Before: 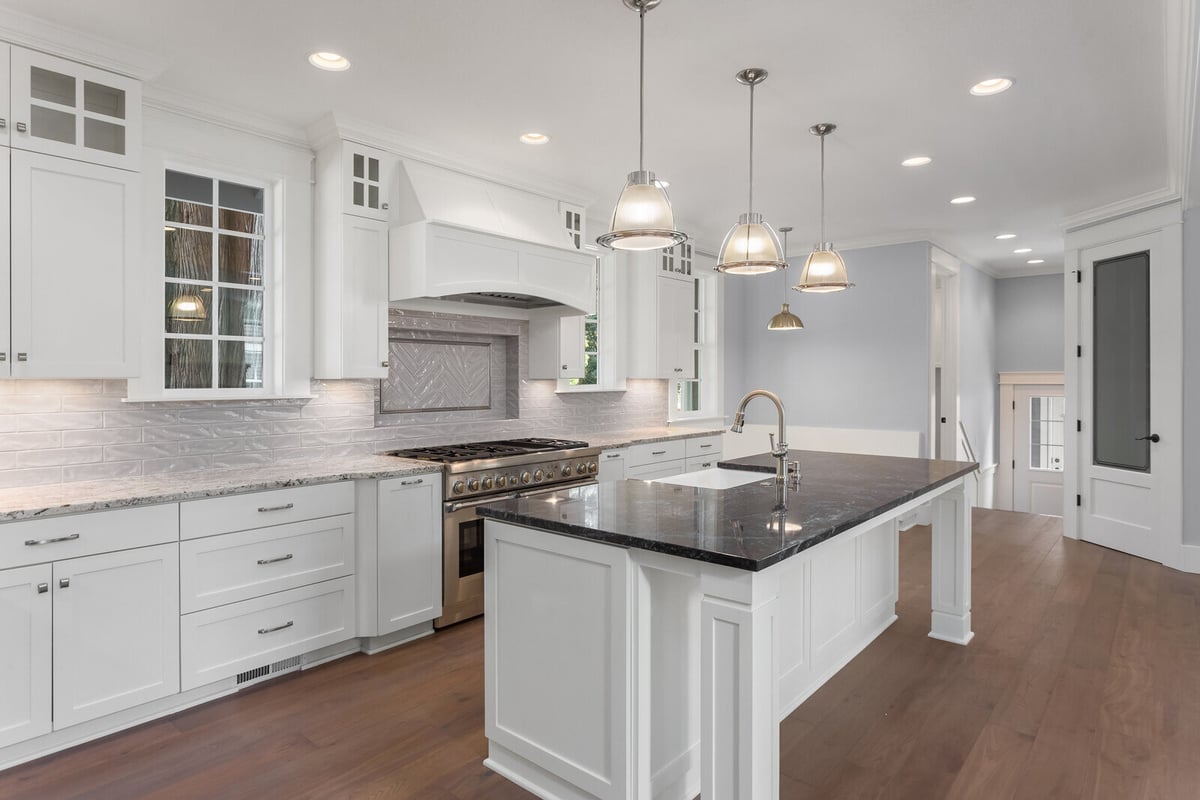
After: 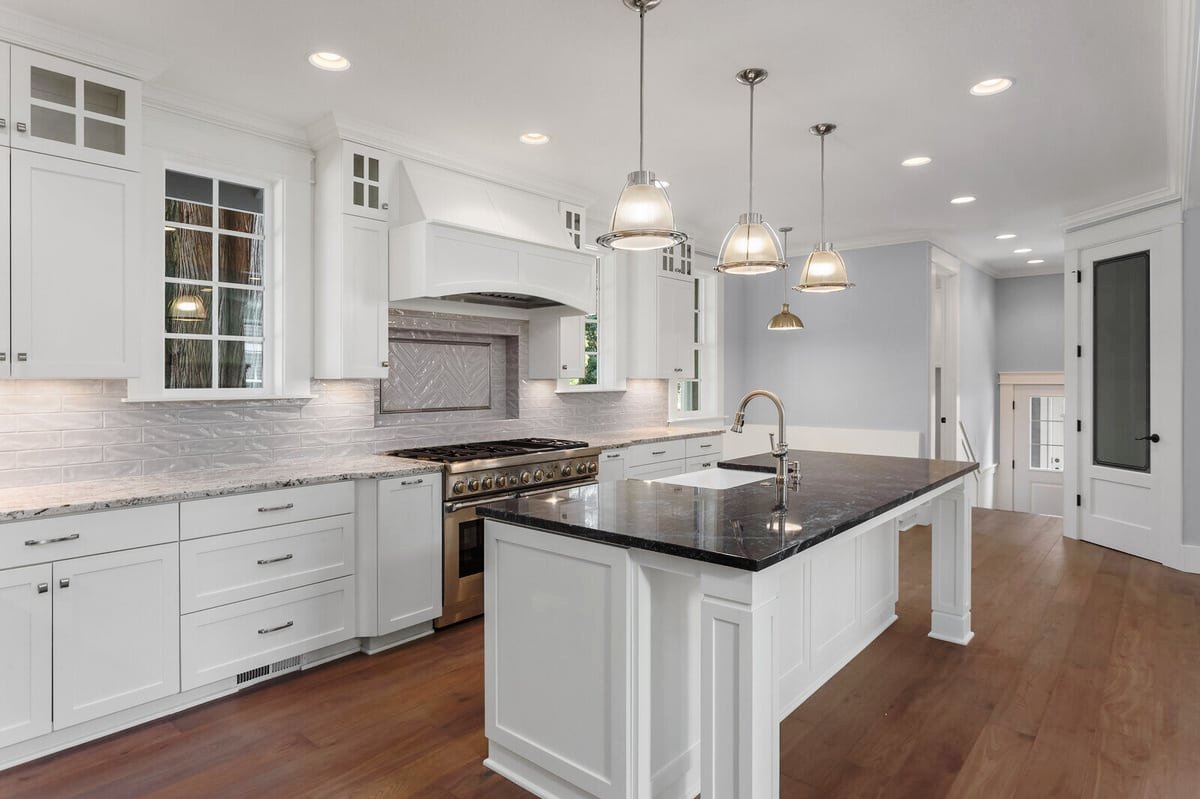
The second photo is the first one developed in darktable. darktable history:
crop: bottom 0.065%
base curve: curves: ch0 [(0, 0) (0.073, 0.04) (0.157, 0.139) (0.492, 0.492) (0.758, 0.758) (1, 1)], preserve colors none
